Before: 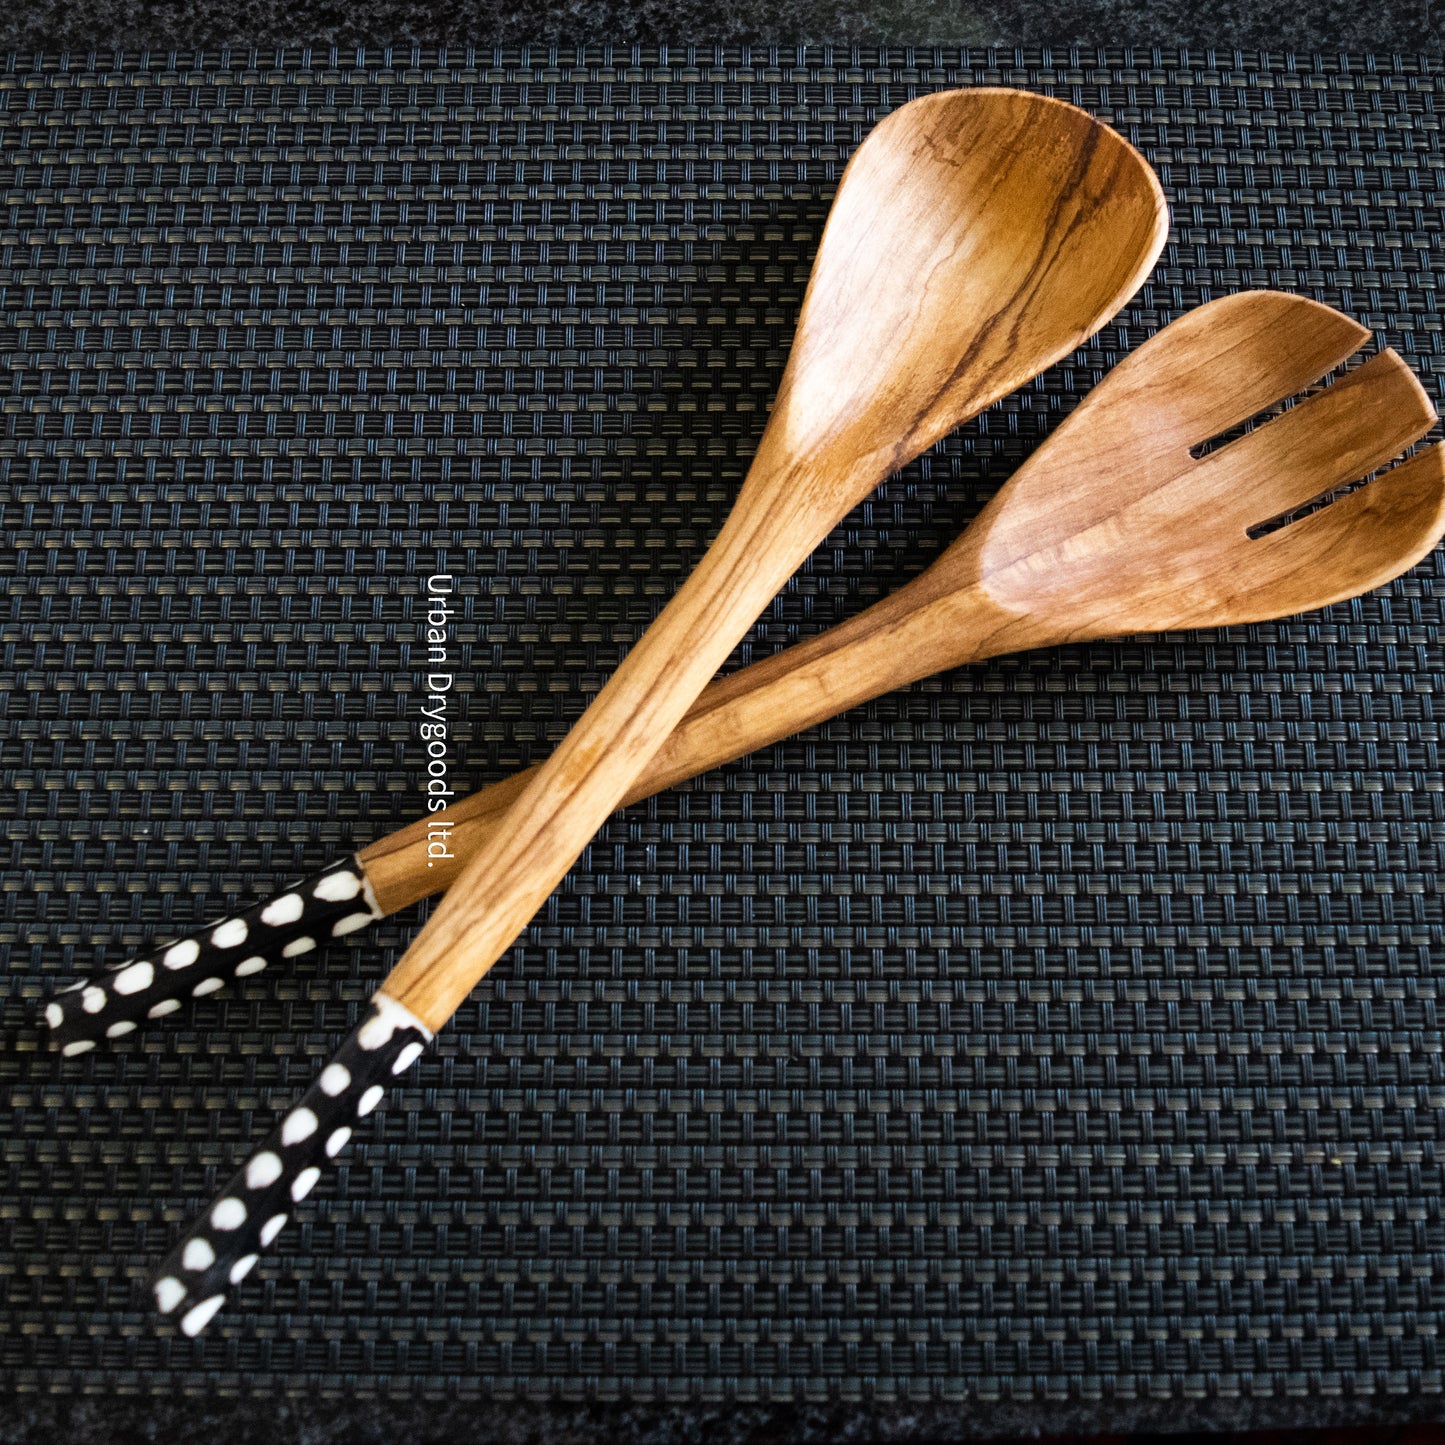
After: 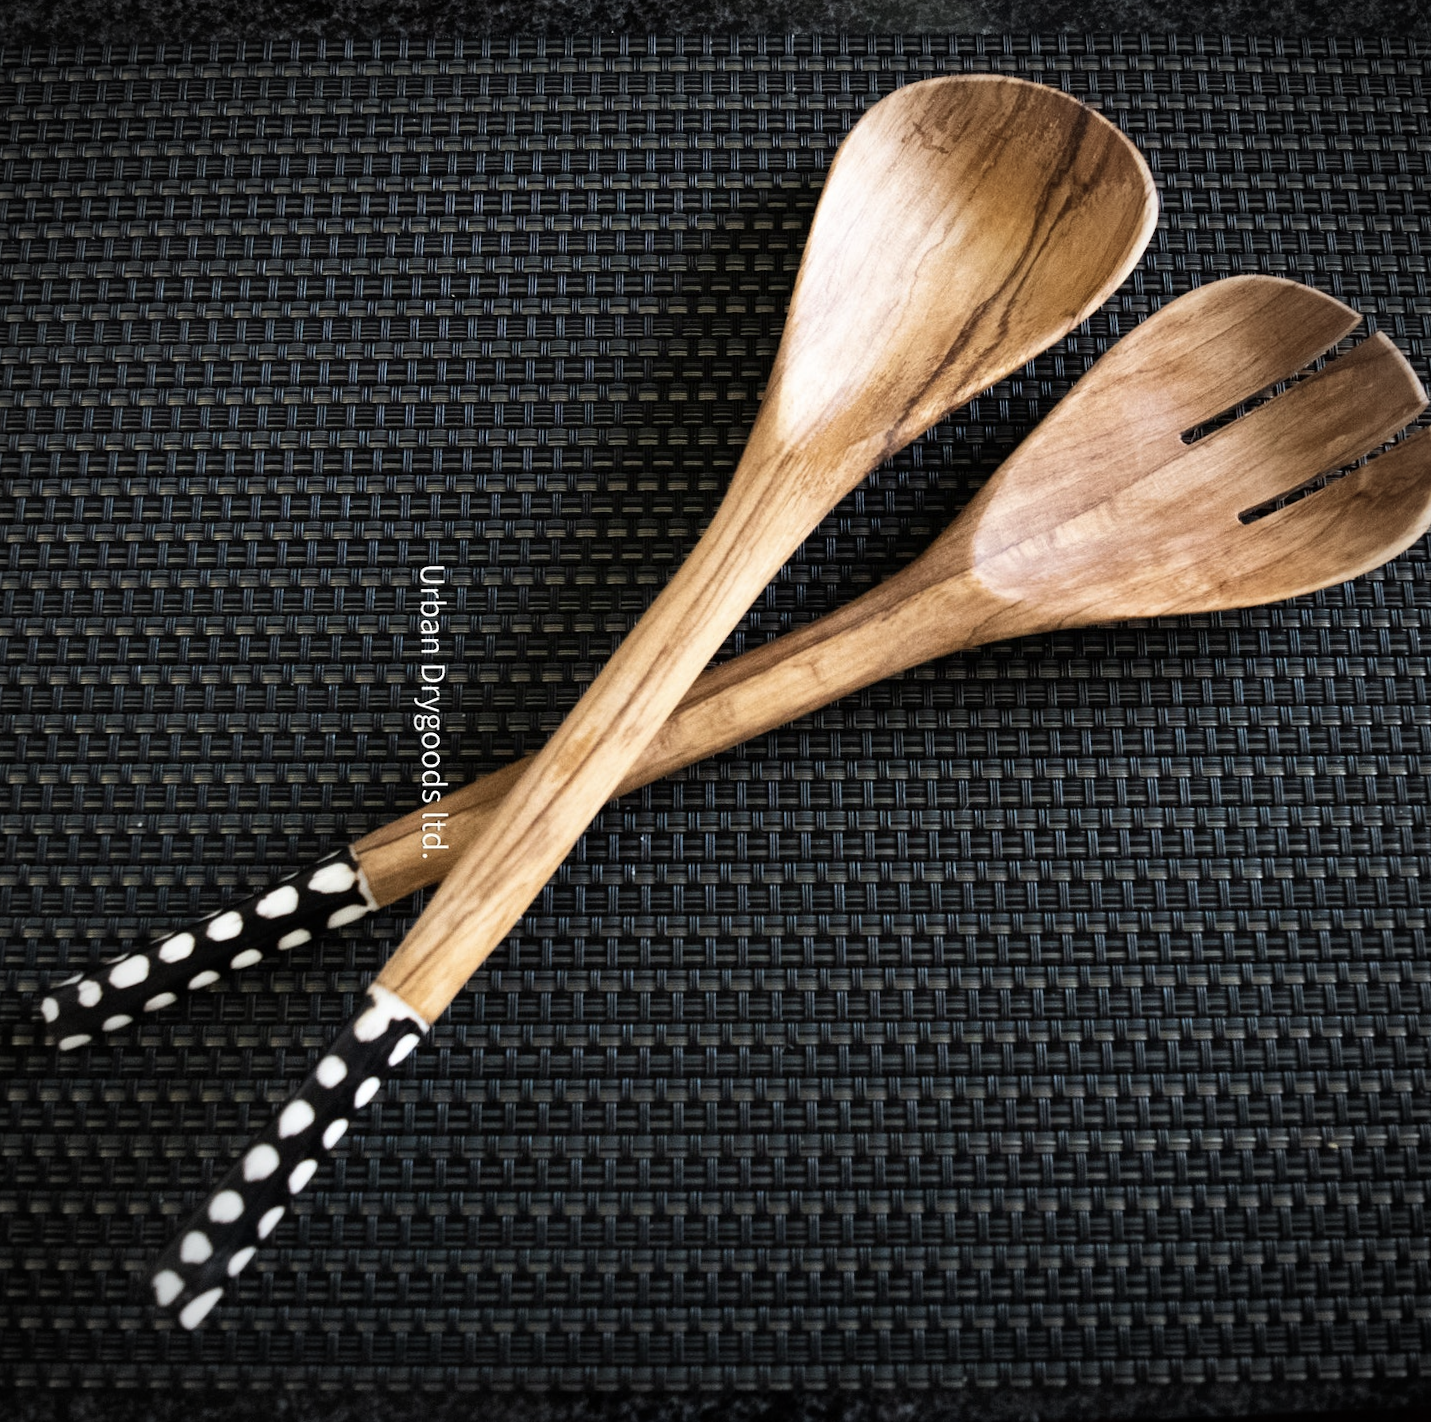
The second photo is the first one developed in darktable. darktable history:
vignetting: automatic ratio true
contrast brightness saturation: contrast 0.1, saturation -0.3
rotate and perspective: rotation -0.45°, automatic cropping original format, crop left 0.008, crop right 0.992, crop top 0.012, crop bottom 0.988
